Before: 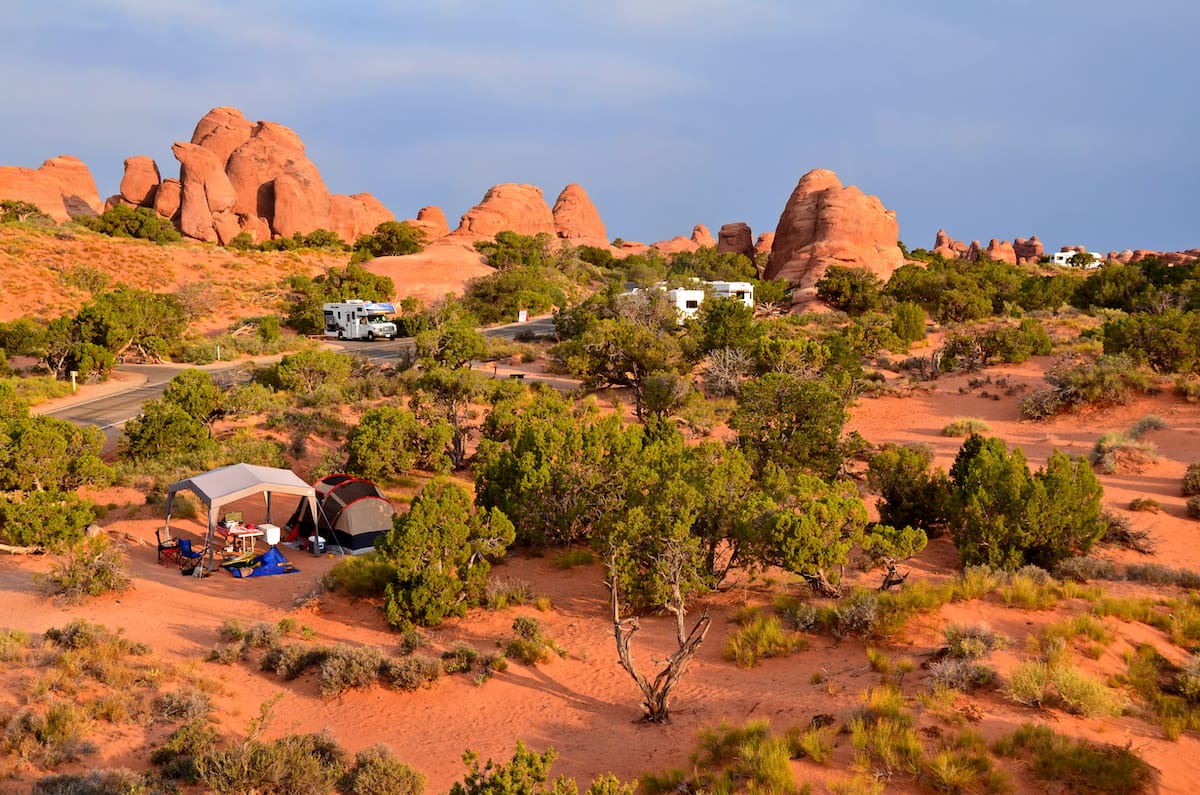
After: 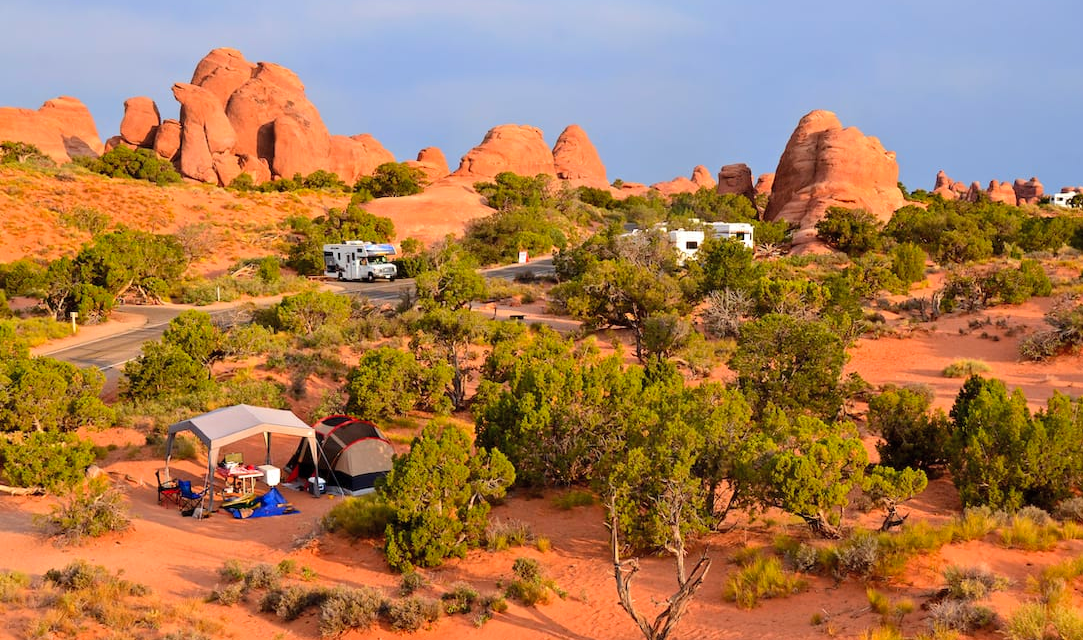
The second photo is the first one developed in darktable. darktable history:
crop: top 7.49%, right 9.717%, bottom 11.943%
contrast brightness saturation: contrast 0.03, brightness 0.06, saturation 0.13
